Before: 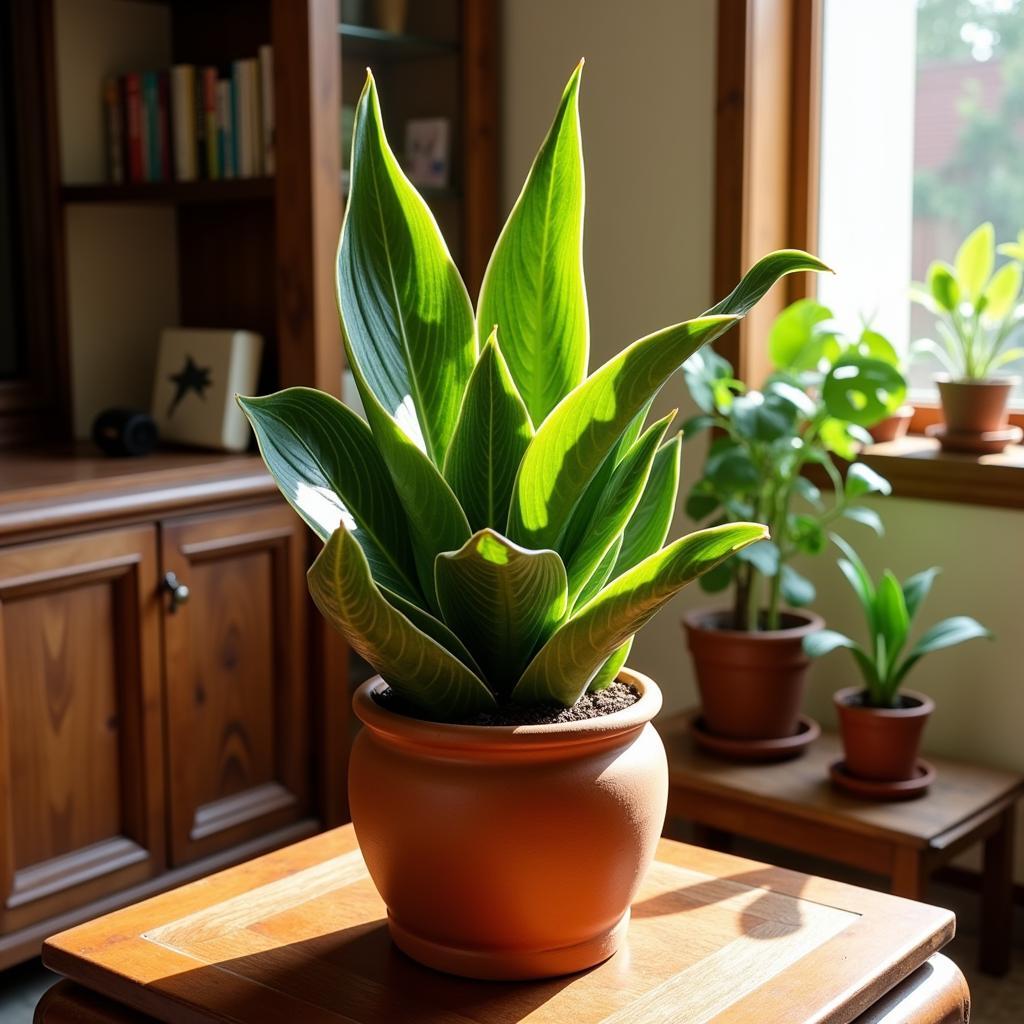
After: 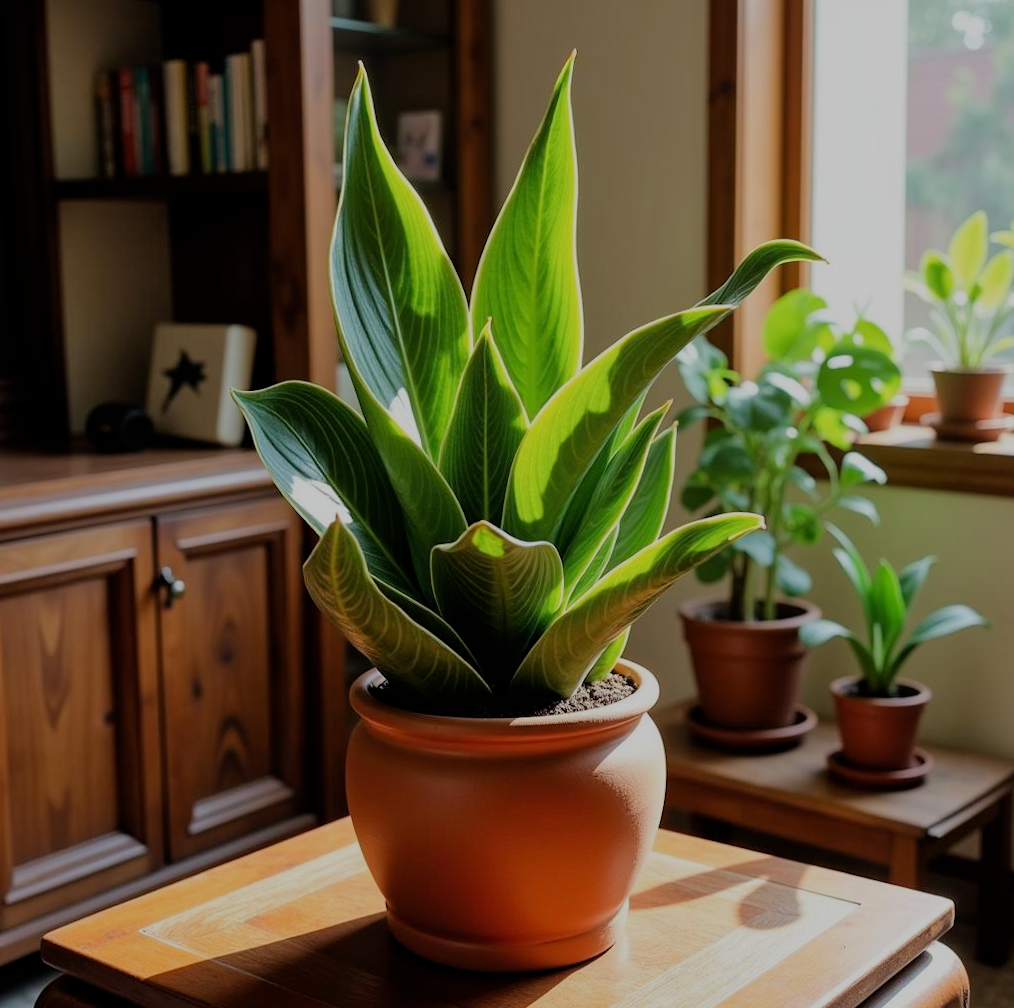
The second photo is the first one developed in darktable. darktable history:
tone equalizer: -8 EV 0.25 EV, -7 EV 0.417 EV, -6 EV 0.417 EV, -5 EV 0.25 EV, -3 EV -0.25 EV, -2 EV -0.417 EV, -1 EV -0.417 EV, +0 EV -0.25 EV, edges refinement/feathering 500, mask exposure compensation -1.57 EV, preserve details guided filter
rotate and perspective: rotation -0.45°, automatic cropping original format, crop left 0.008, crop right 0.992, crop top 0.012, crop bottom 0.988
filmic rgb: black relative exposure -7.32 EV, white relative exposure 5.09 EV, hardness 3.2
